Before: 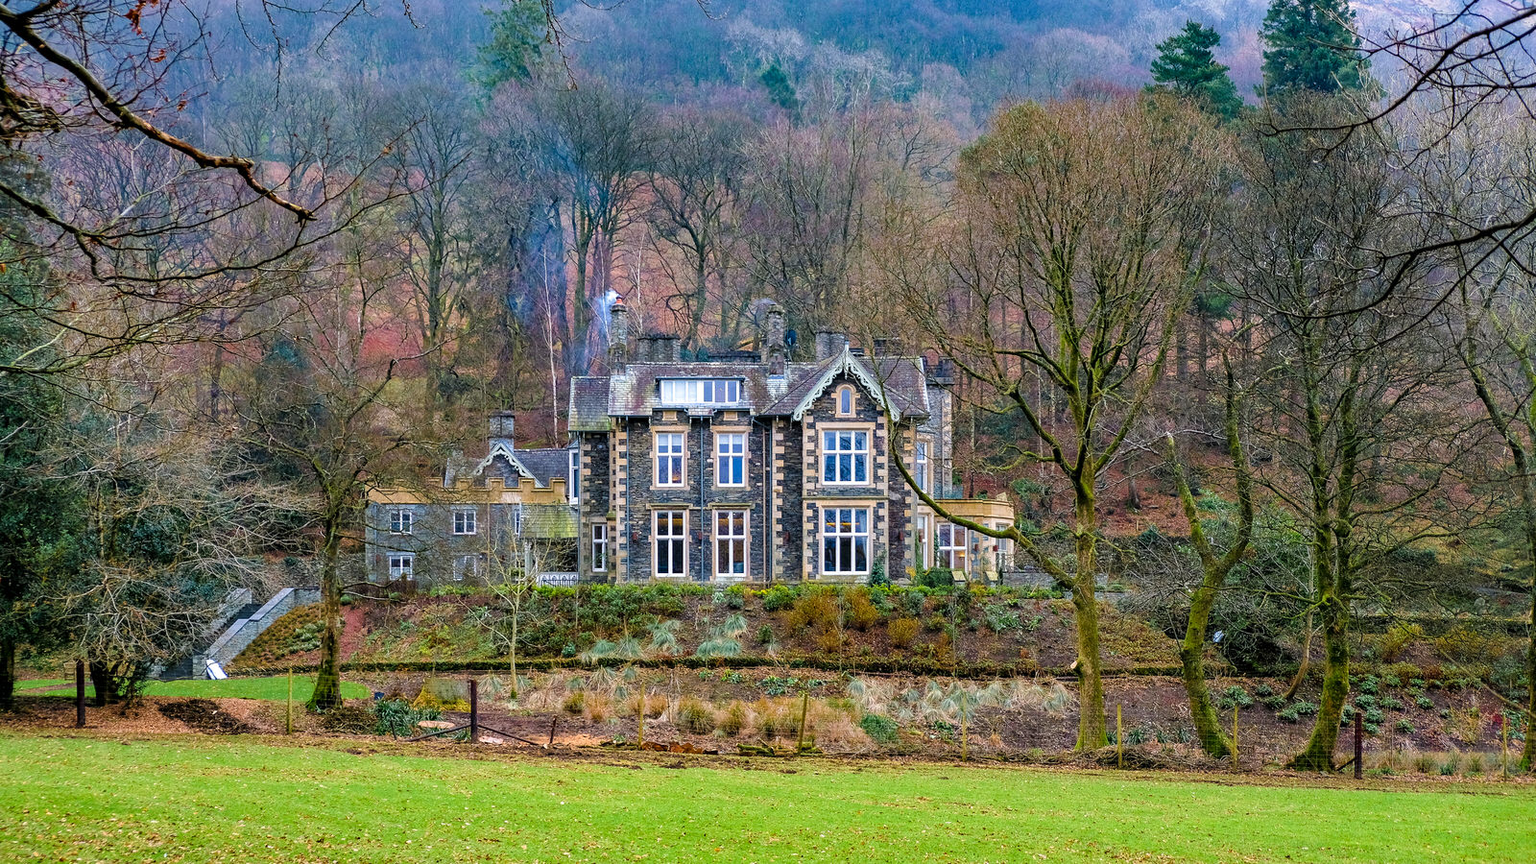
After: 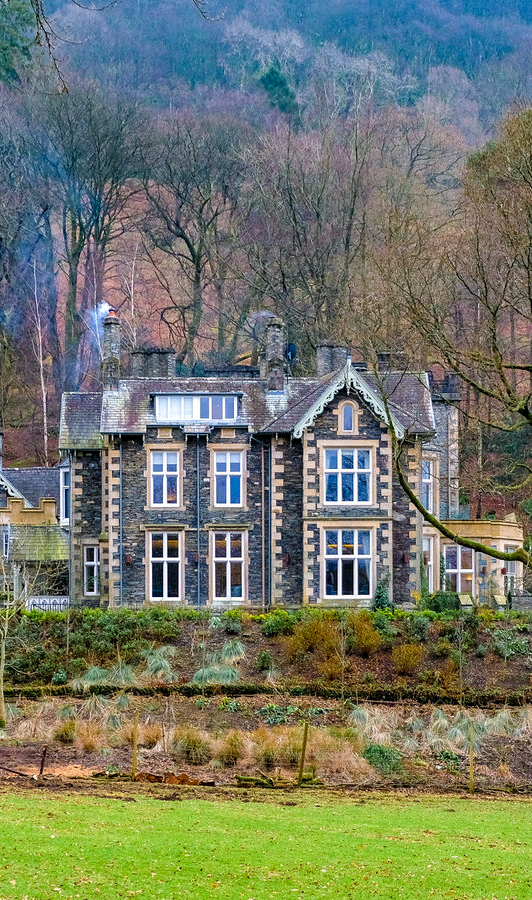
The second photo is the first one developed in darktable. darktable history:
exposure: black level correction 0.001, compensate highlight preservation false
crop: left 33.36%, right 33.36%
